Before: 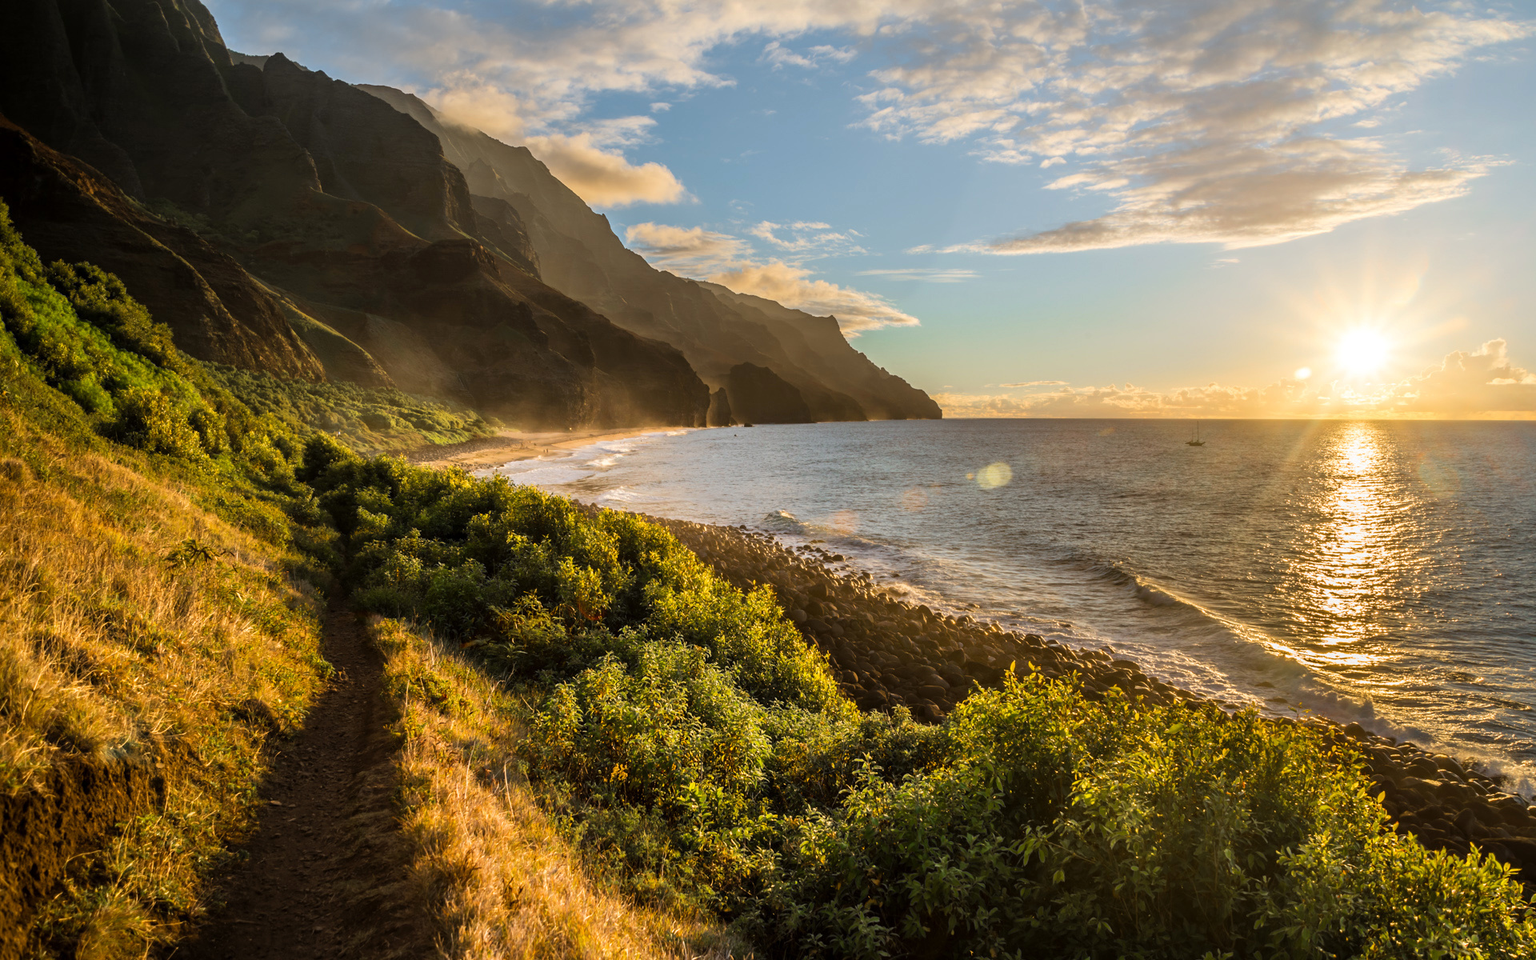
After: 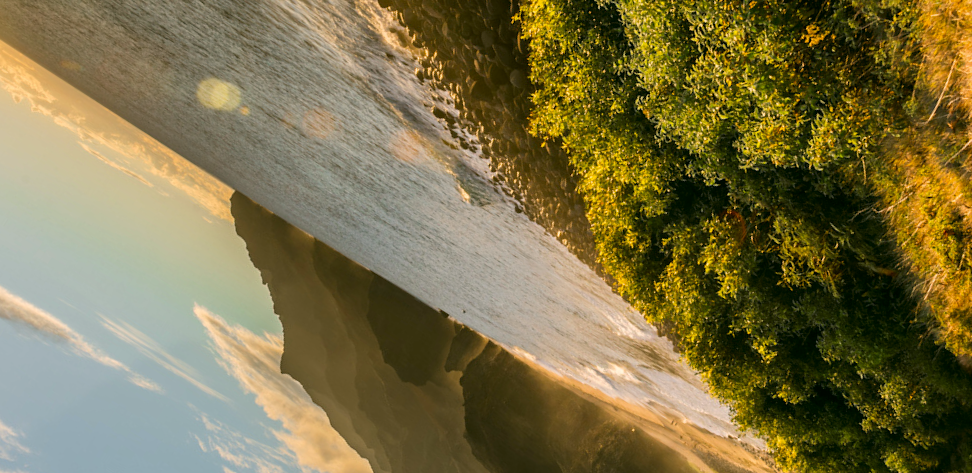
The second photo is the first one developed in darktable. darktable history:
exposure: exposure -0.057 EV, compensate exposure bias true, compensate highlight preservation false
color correction: highlights a* 4.15, highlights b* 4.96, shadows a* -7.94, shadows b* 4.88
crop and rotate: angle 147.36°, left 9.2%, top 15.557%, right 4.484%, bottom 17.16%
